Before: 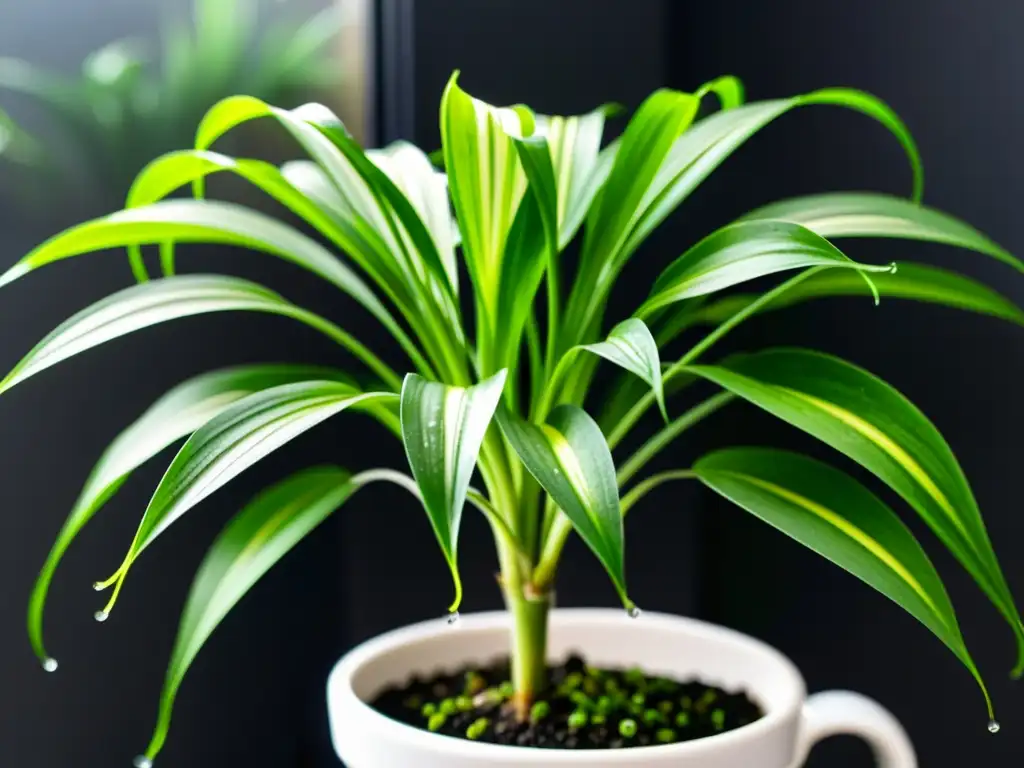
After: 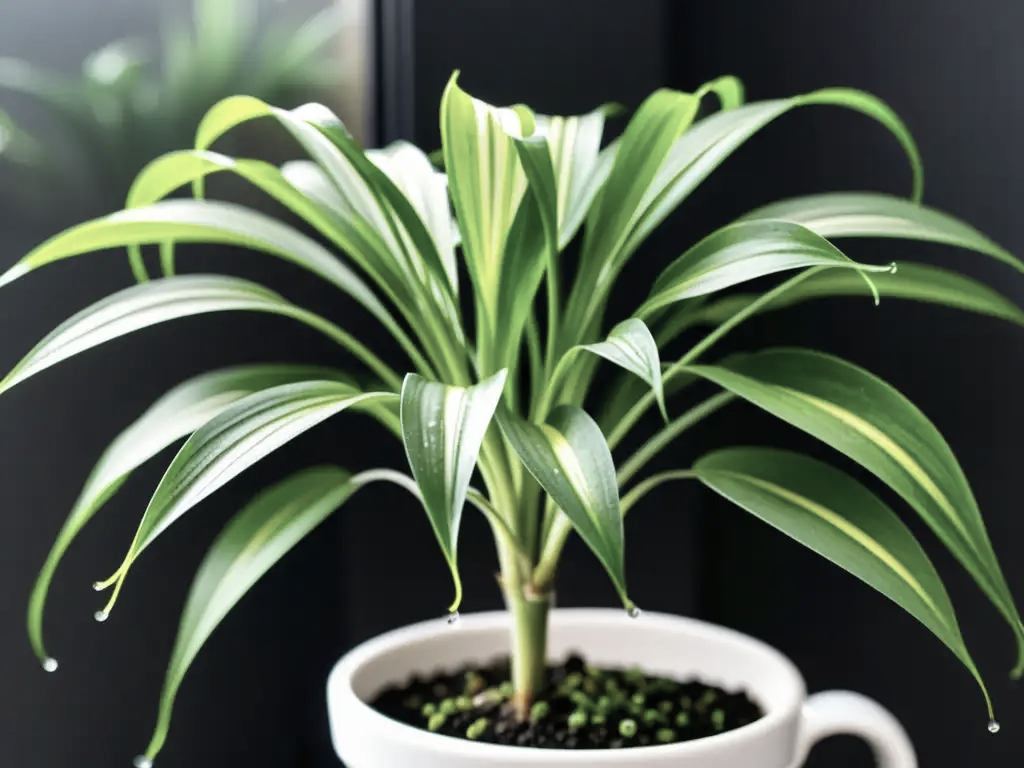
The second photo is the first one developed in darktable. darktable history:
shadows and highlights: shadows 32, highlights -32.04, soften with gaussian
exposure: black level correction 0, exposure 0 EV, compensate exposure bias true, compensate highlight preservation false
color correction: highlights b* 0.011, saturation 0.532
